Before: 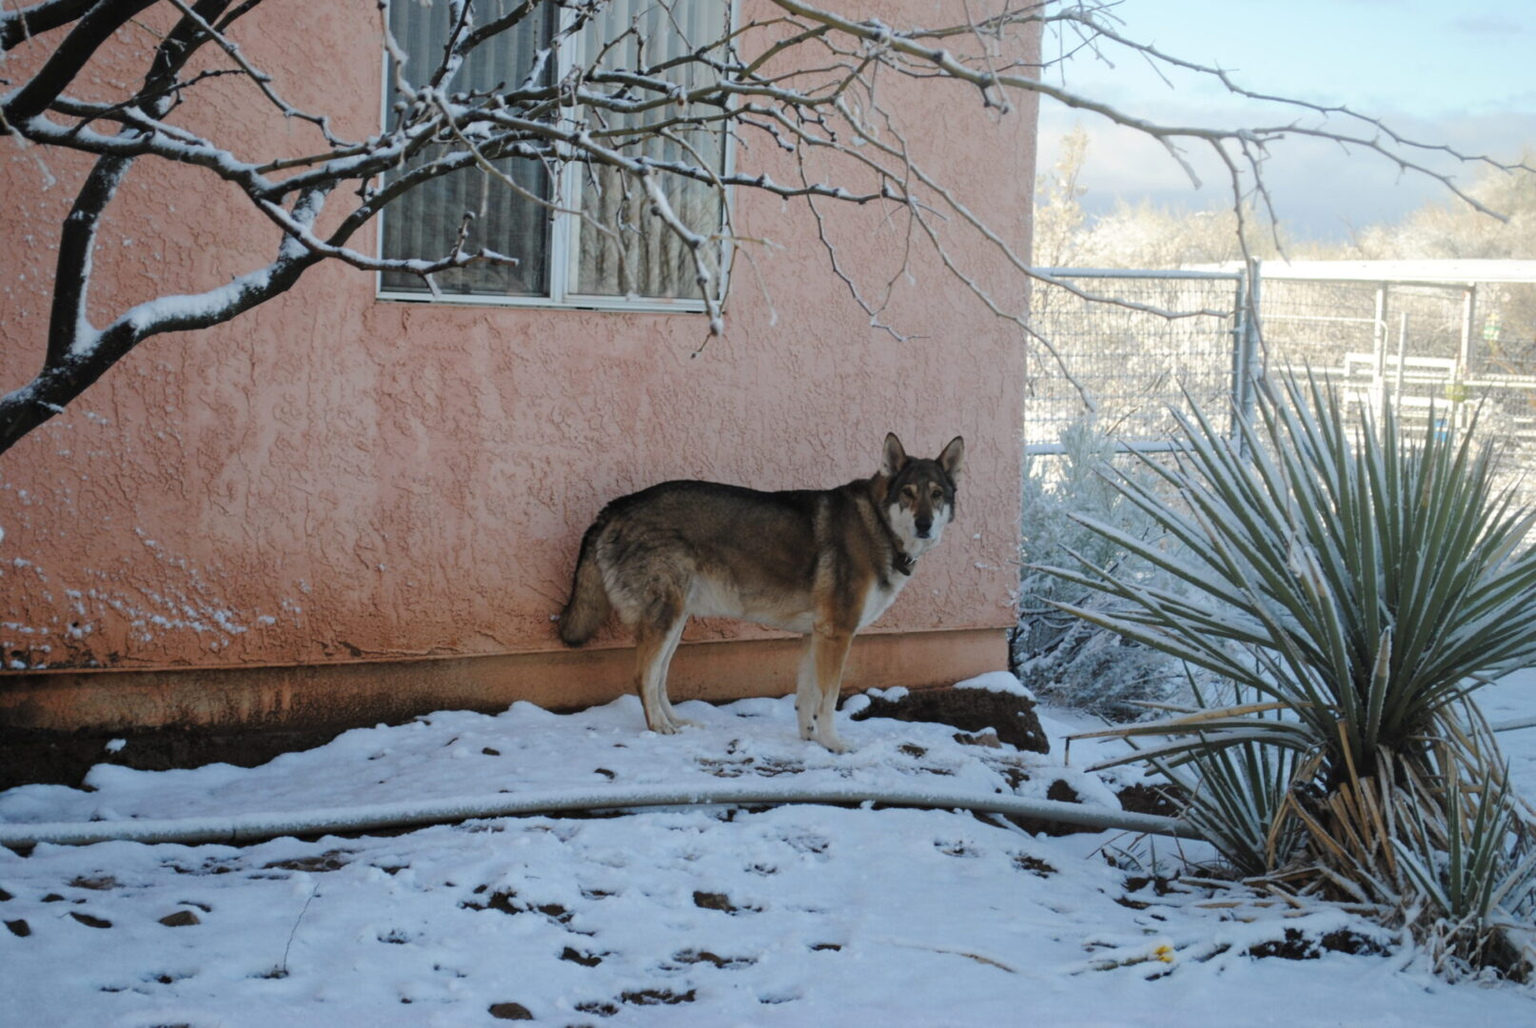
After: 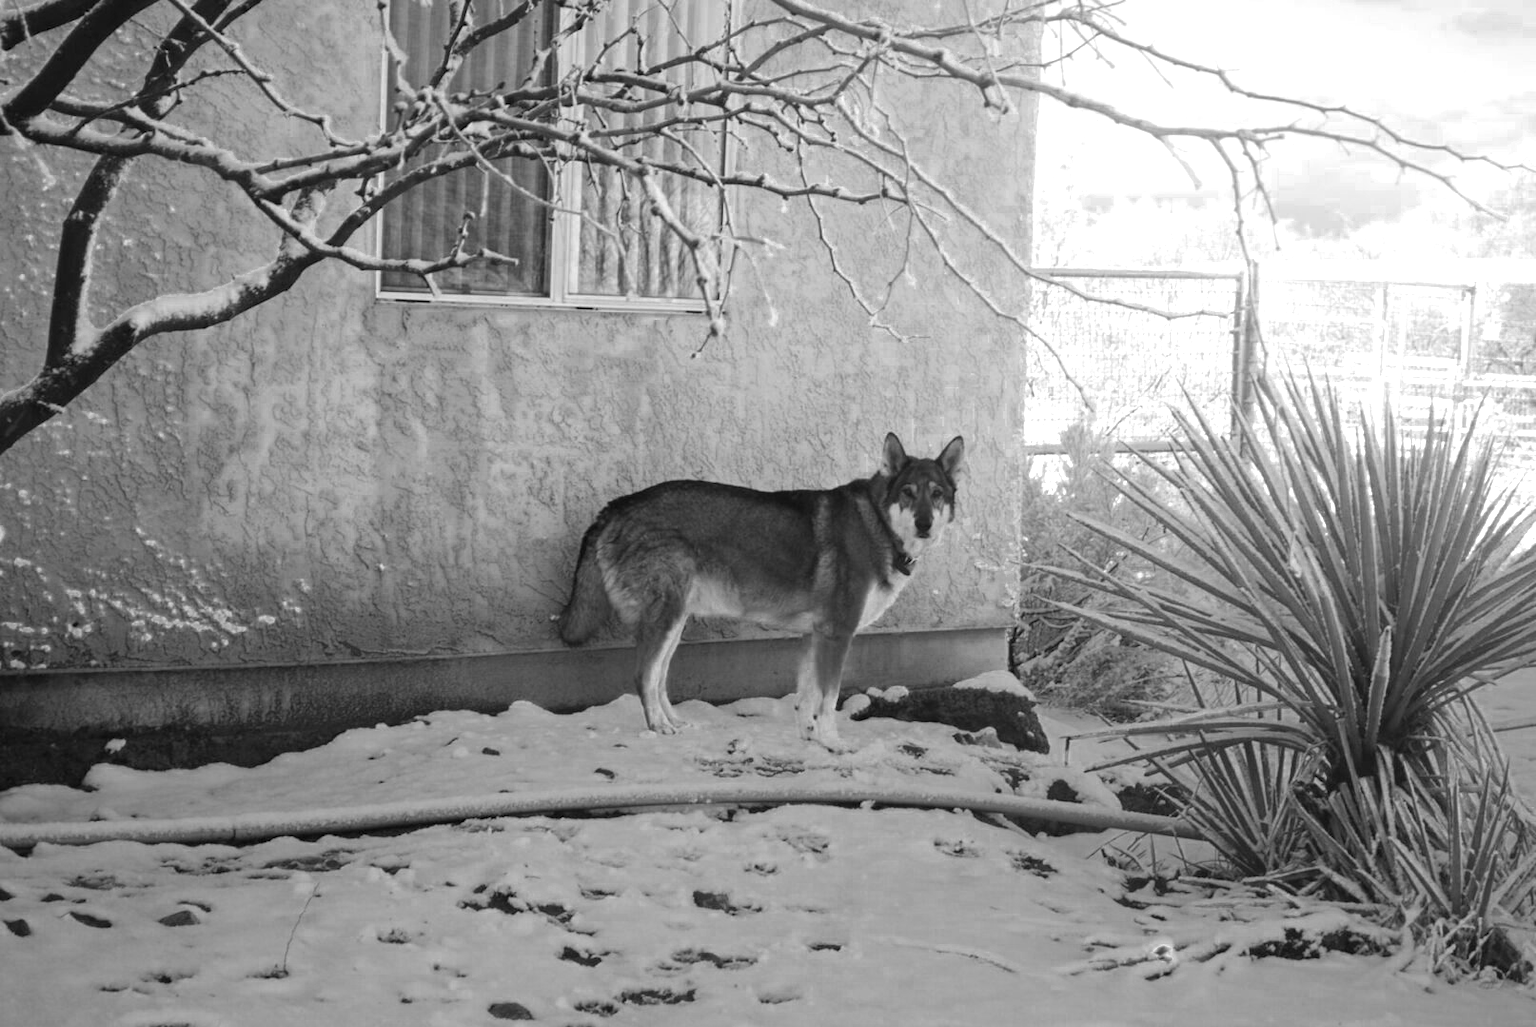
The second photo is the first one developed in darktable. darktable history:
exposure: exposure 0.945 EV, compensate highlight preservation false
color zones: curves: ch0 [(0.002, 0.429) (0.121, 0.212) (0.198, 0.113) (0.276, 0.344) (0.331, 0.541) (0.41, 0.56) (0.482, 0.289) (0.619, 0.227) (0.721, 0.18) (0.821, 0.435) (0.928, 0.555) (1, 0.587)]; ch1 [(0, 0) (0.143, 0) (0.286, 0) (0.429, 0) (0.571, 0) (0.714, 0) (0.857, 0)]
